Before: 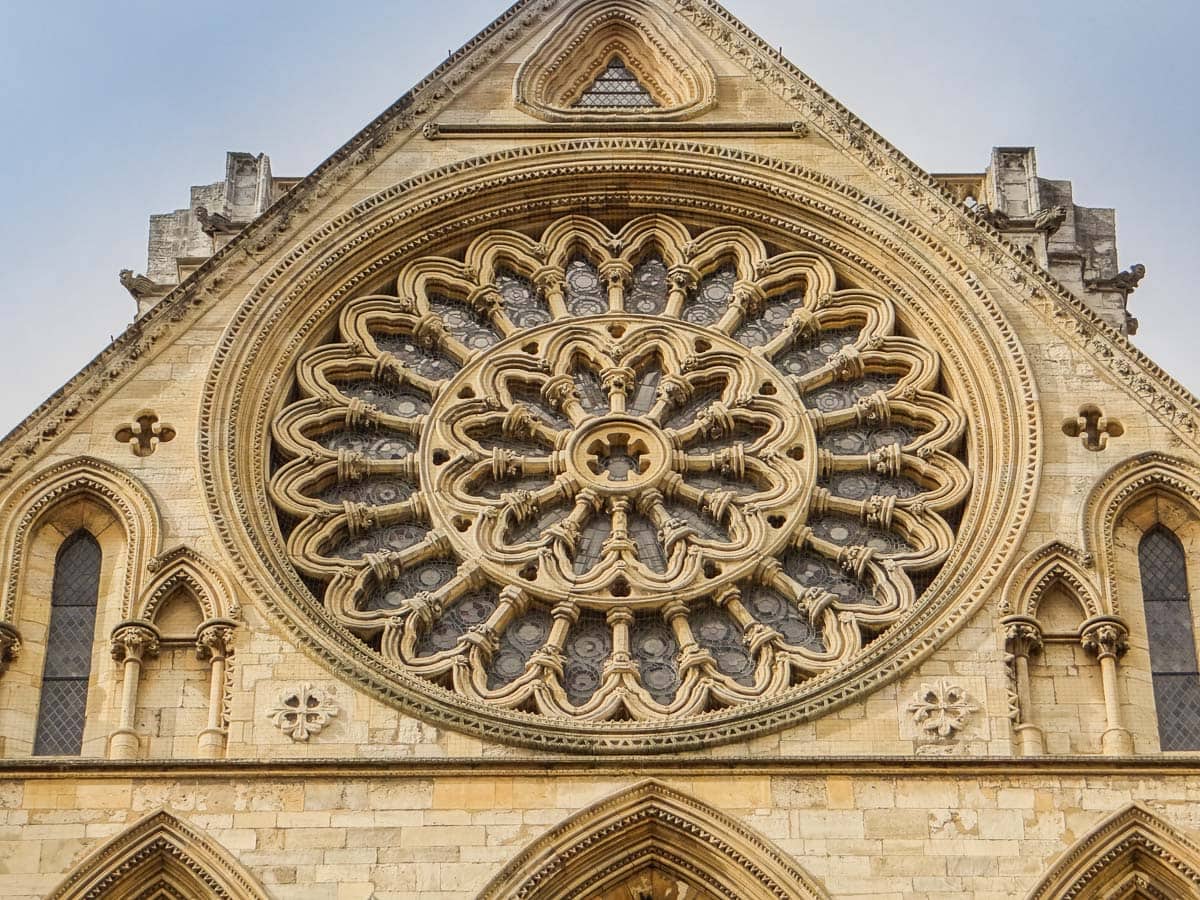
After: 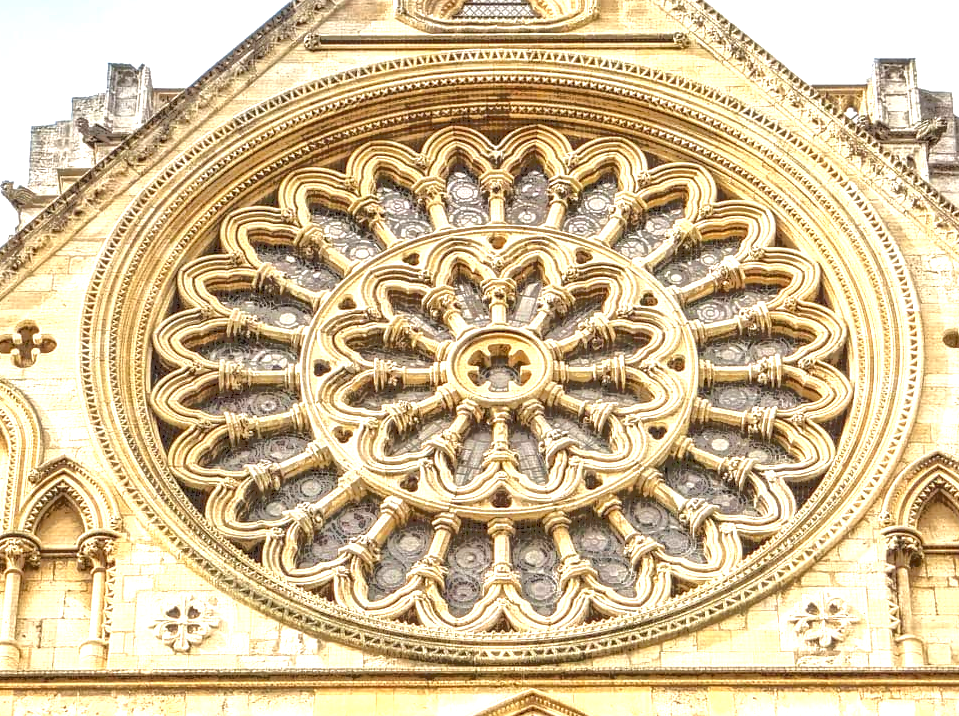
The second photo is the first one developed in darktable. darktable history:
crop and rotate: left 9.999%, top 9.895%, right 10.009%, bottom 10.463%
tone equalizer: -7 EV -0.632 EV, -6 EV 0.966 EV, -5 EV -0.484 EV, -4 EV 0.429 EV, -3 EV 0.43 EV, -2 EV 0.12 EV, -1 EV -0.176 EV, +0 EV -0.384 EV
exposure: black level correction 0, exposure 1.667 EV, compensate exposure bias true, compensate highlight preservation false
local contrast: detail 130%
